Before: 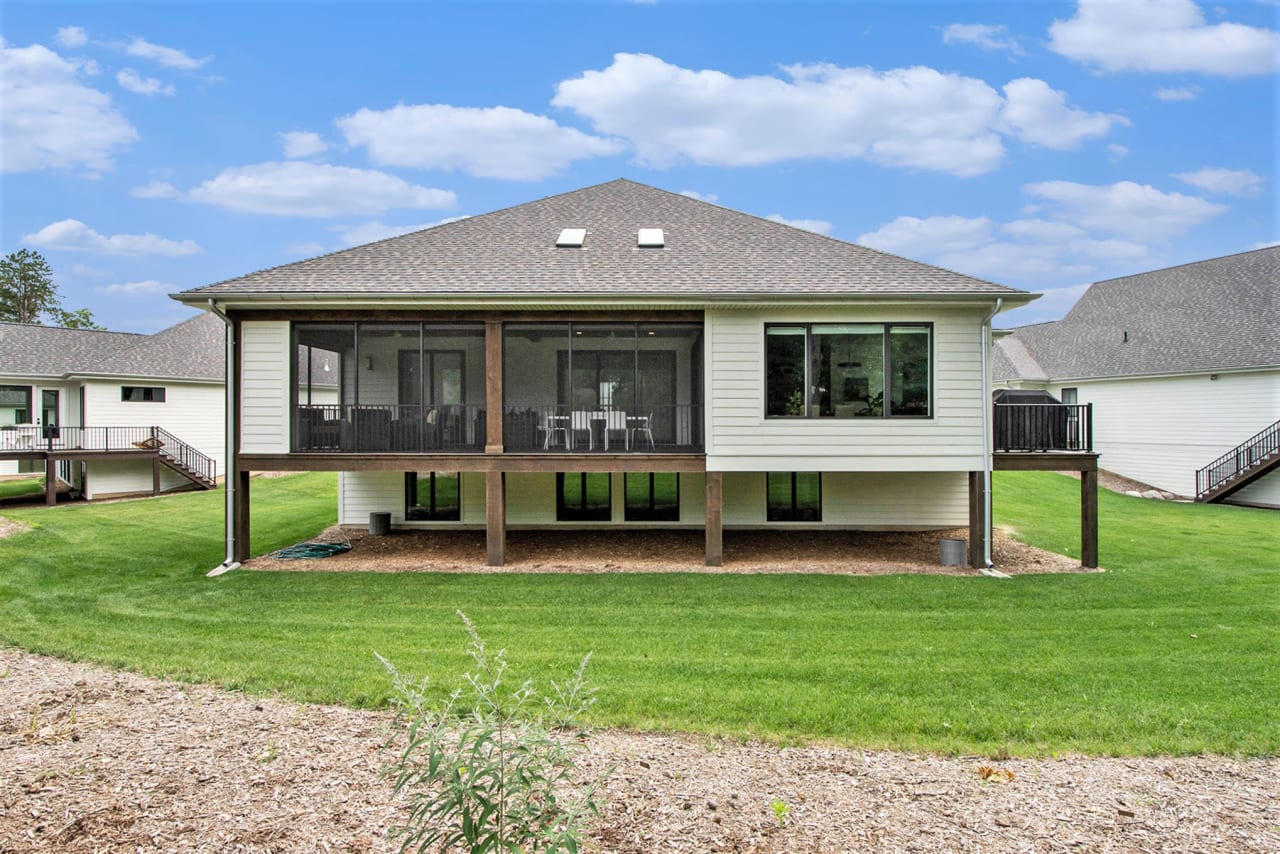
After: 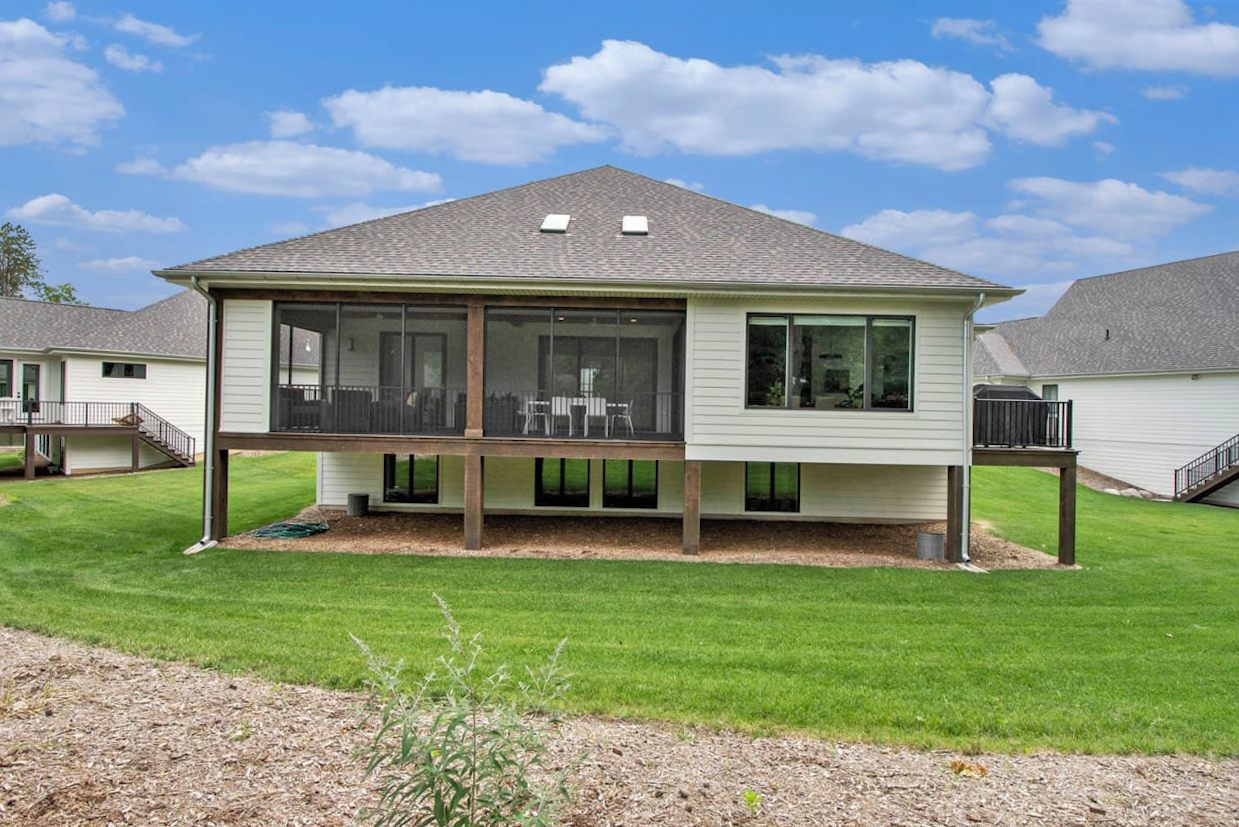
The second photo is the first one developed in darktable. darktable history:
crop and rotate: angle -1.26°
shadows and highlights: on, module defaults
